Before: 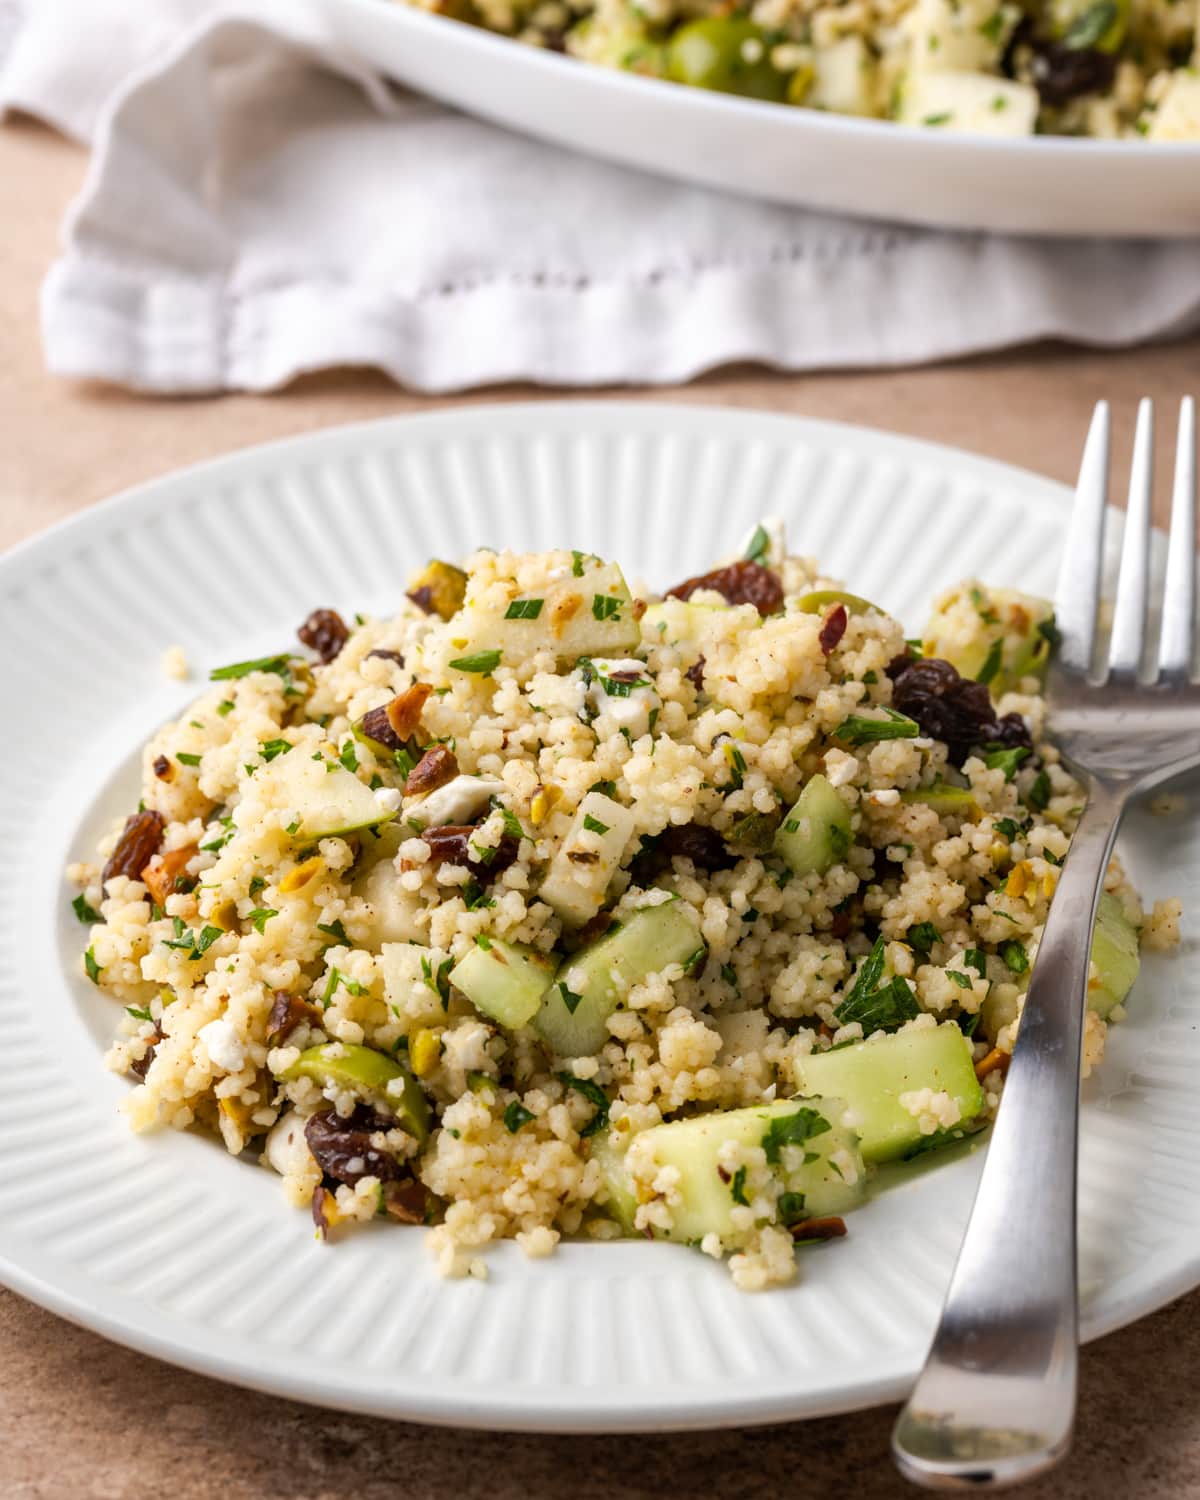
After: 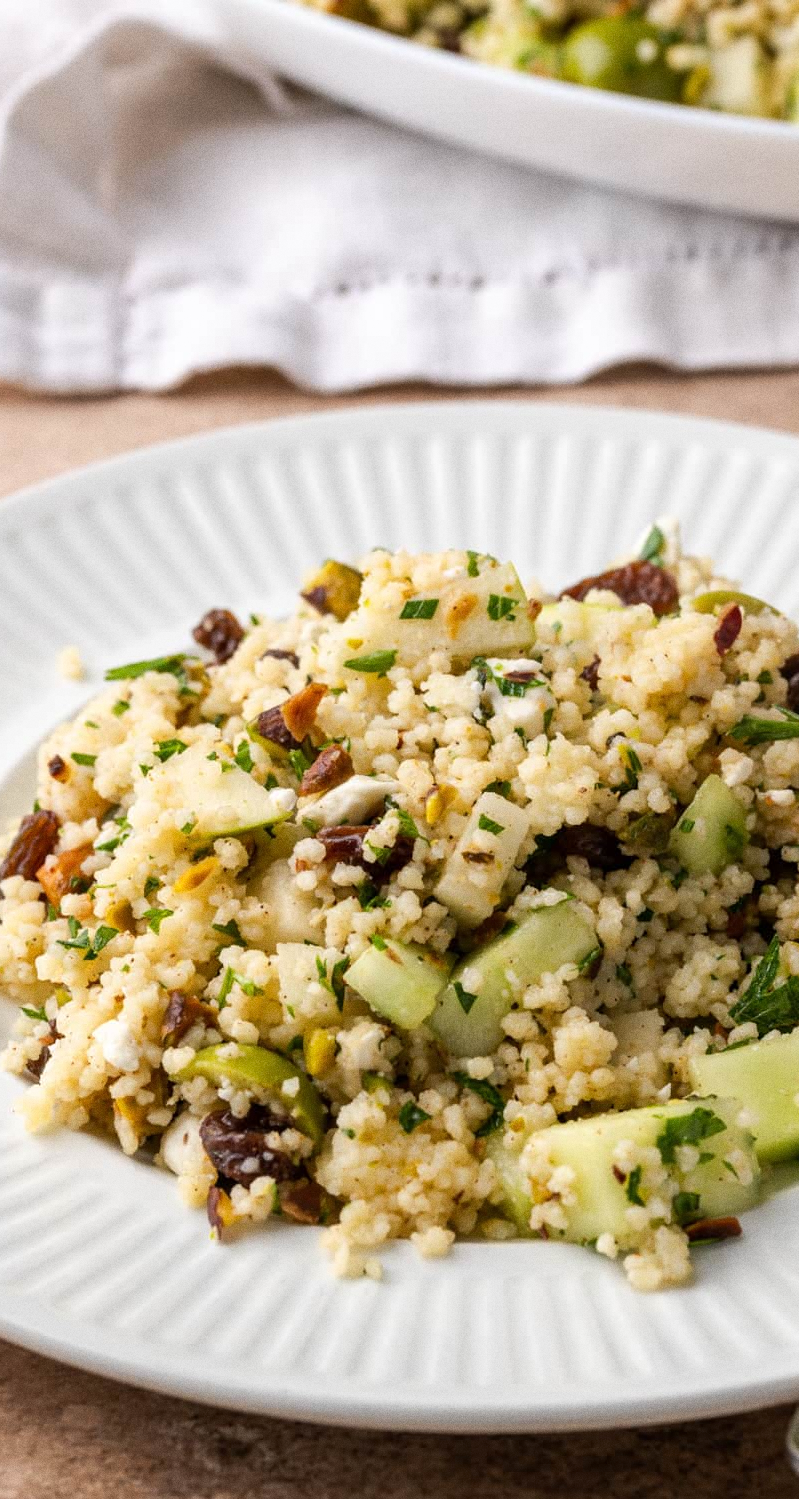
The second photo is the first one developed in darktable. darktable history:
grain: on, module defaults
crop and rotate: left 8.786%, right 24.548%
